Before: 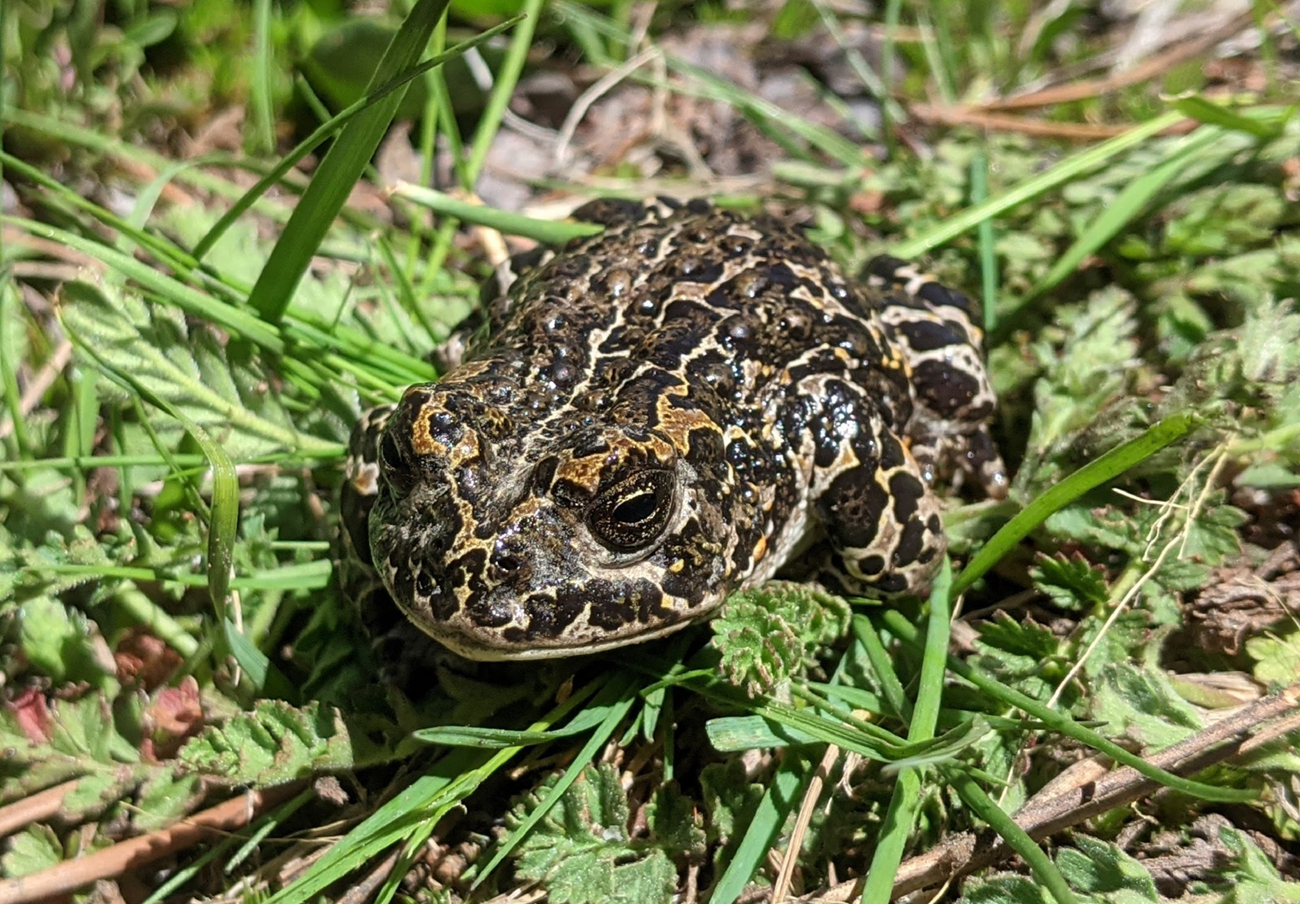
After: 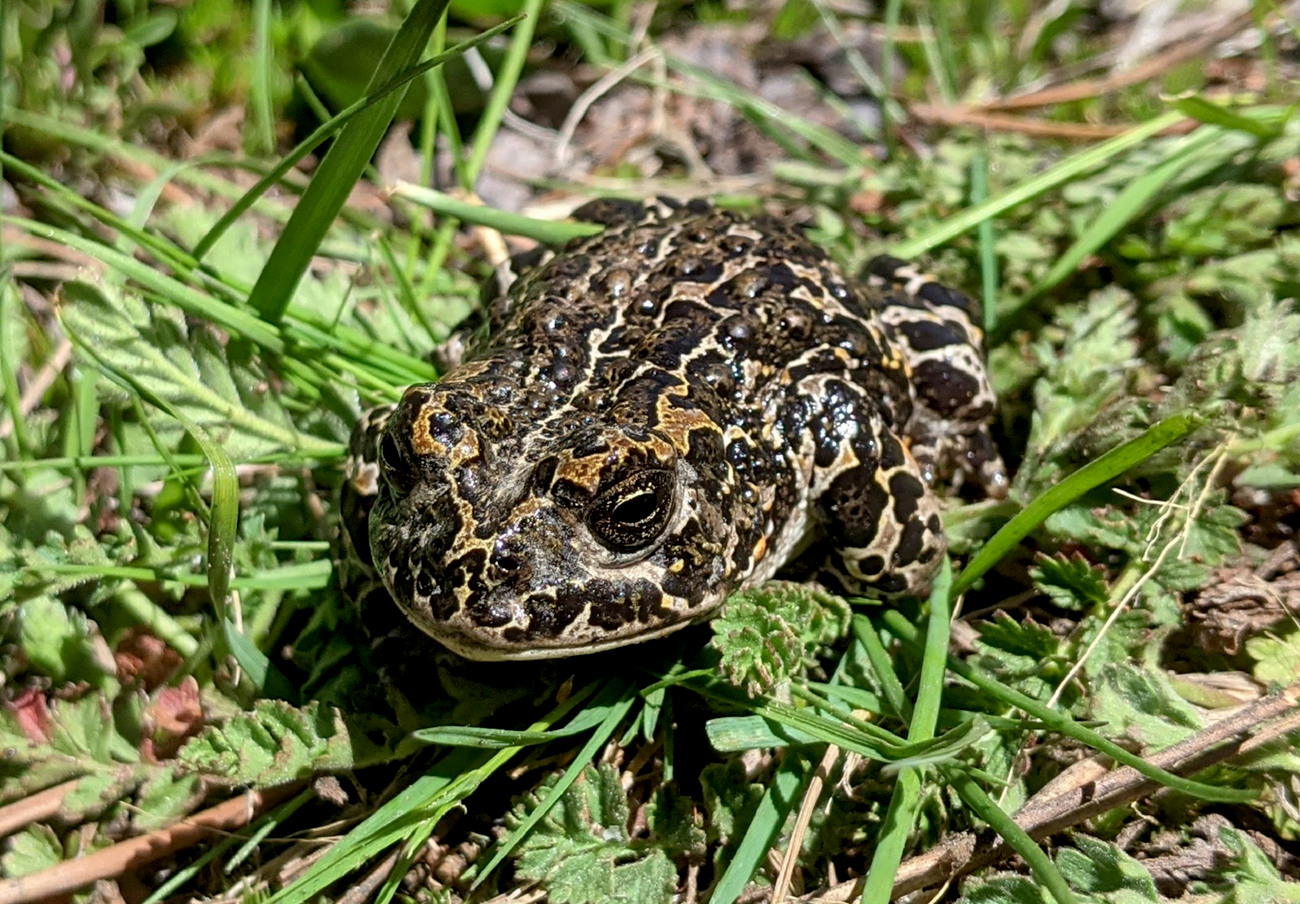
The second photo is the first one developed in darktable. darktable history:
exposure: black level correction 0.007, compensate exposure bias true, compensate highlight preservation false
